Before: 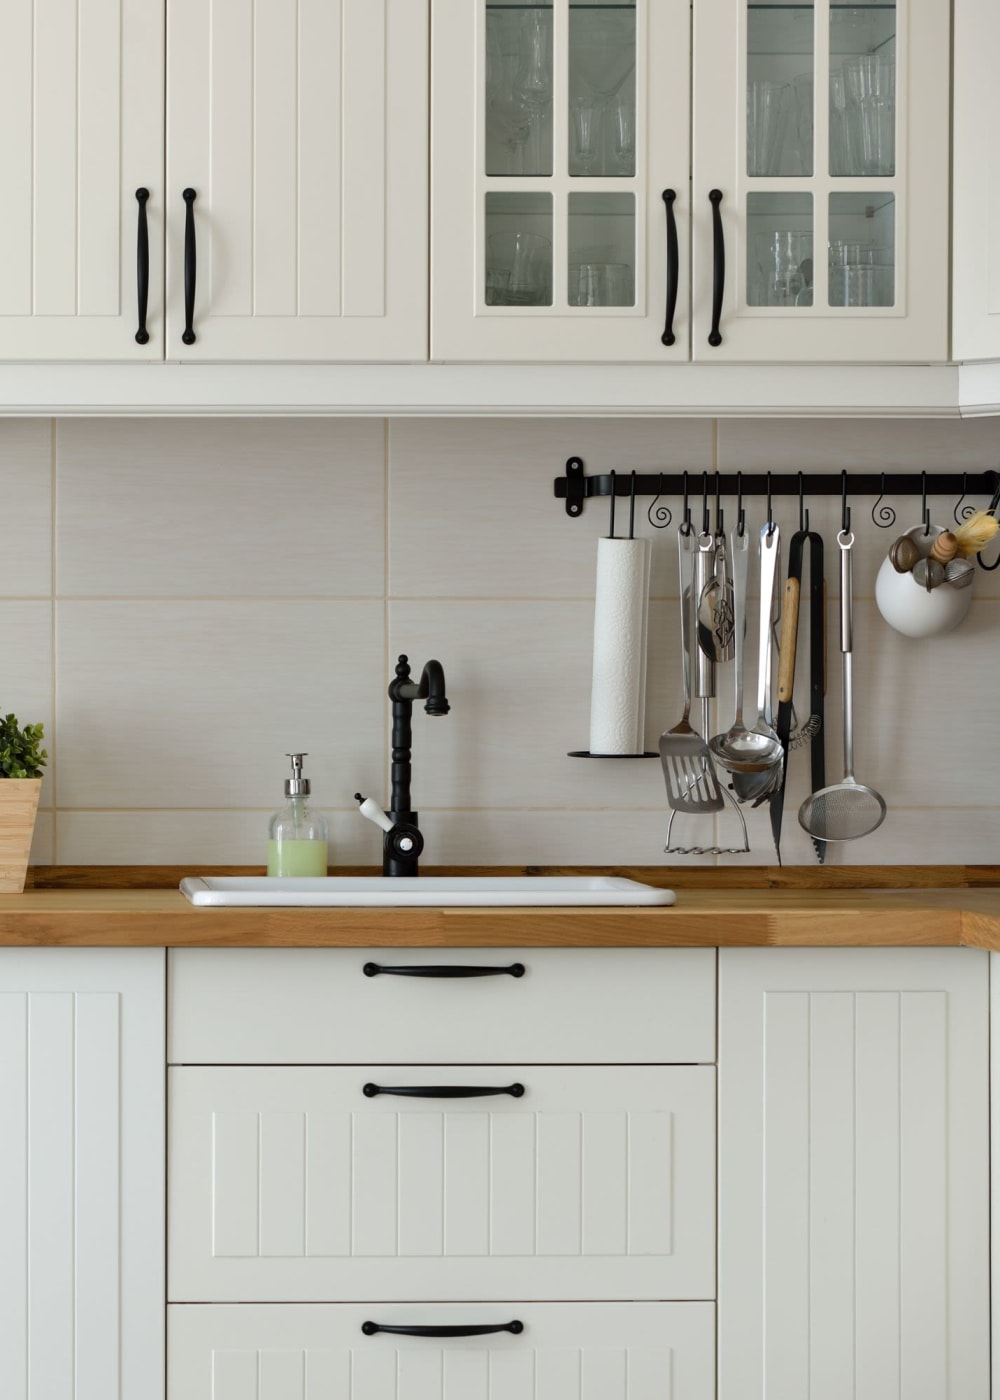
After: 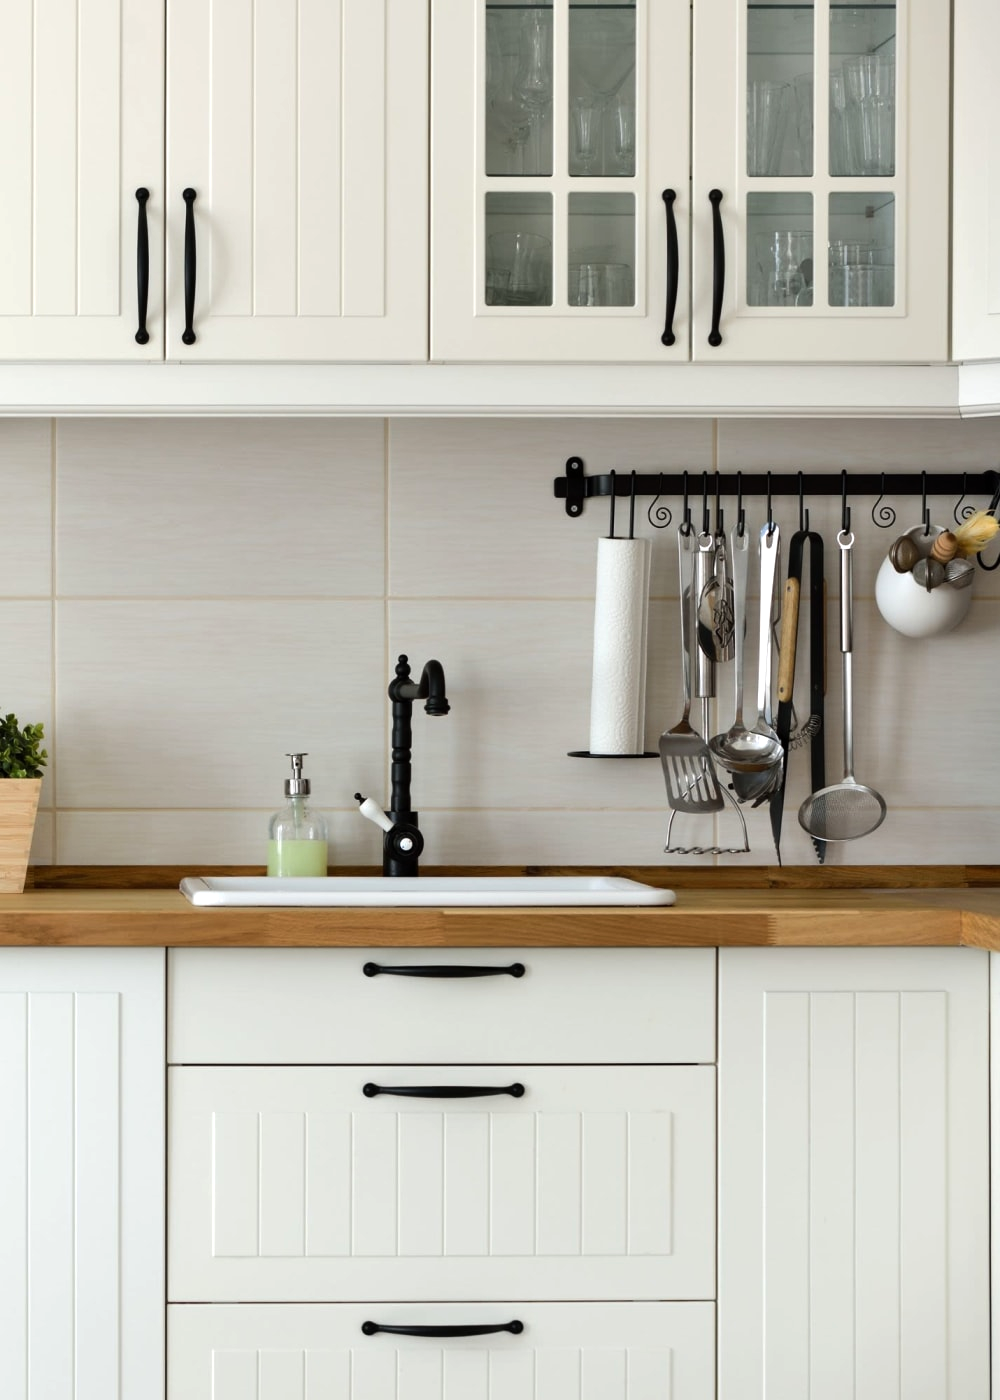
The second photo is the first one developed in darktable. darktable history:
vibrance: vibrance 20%
tone equalizer: -8 EV -0.417 EV, -7 EV -0.389 EV, -6 EV -0.333 EV, -5 EV -0.222 EV, -3 EV 0.222 EV, -2 EV 0.333 EV, -1 EV 0.389 EV, +0 EV 0.417 EV, edges refinement/feathering 500, mask exposure compensation -1.57 EV, preserve details no
